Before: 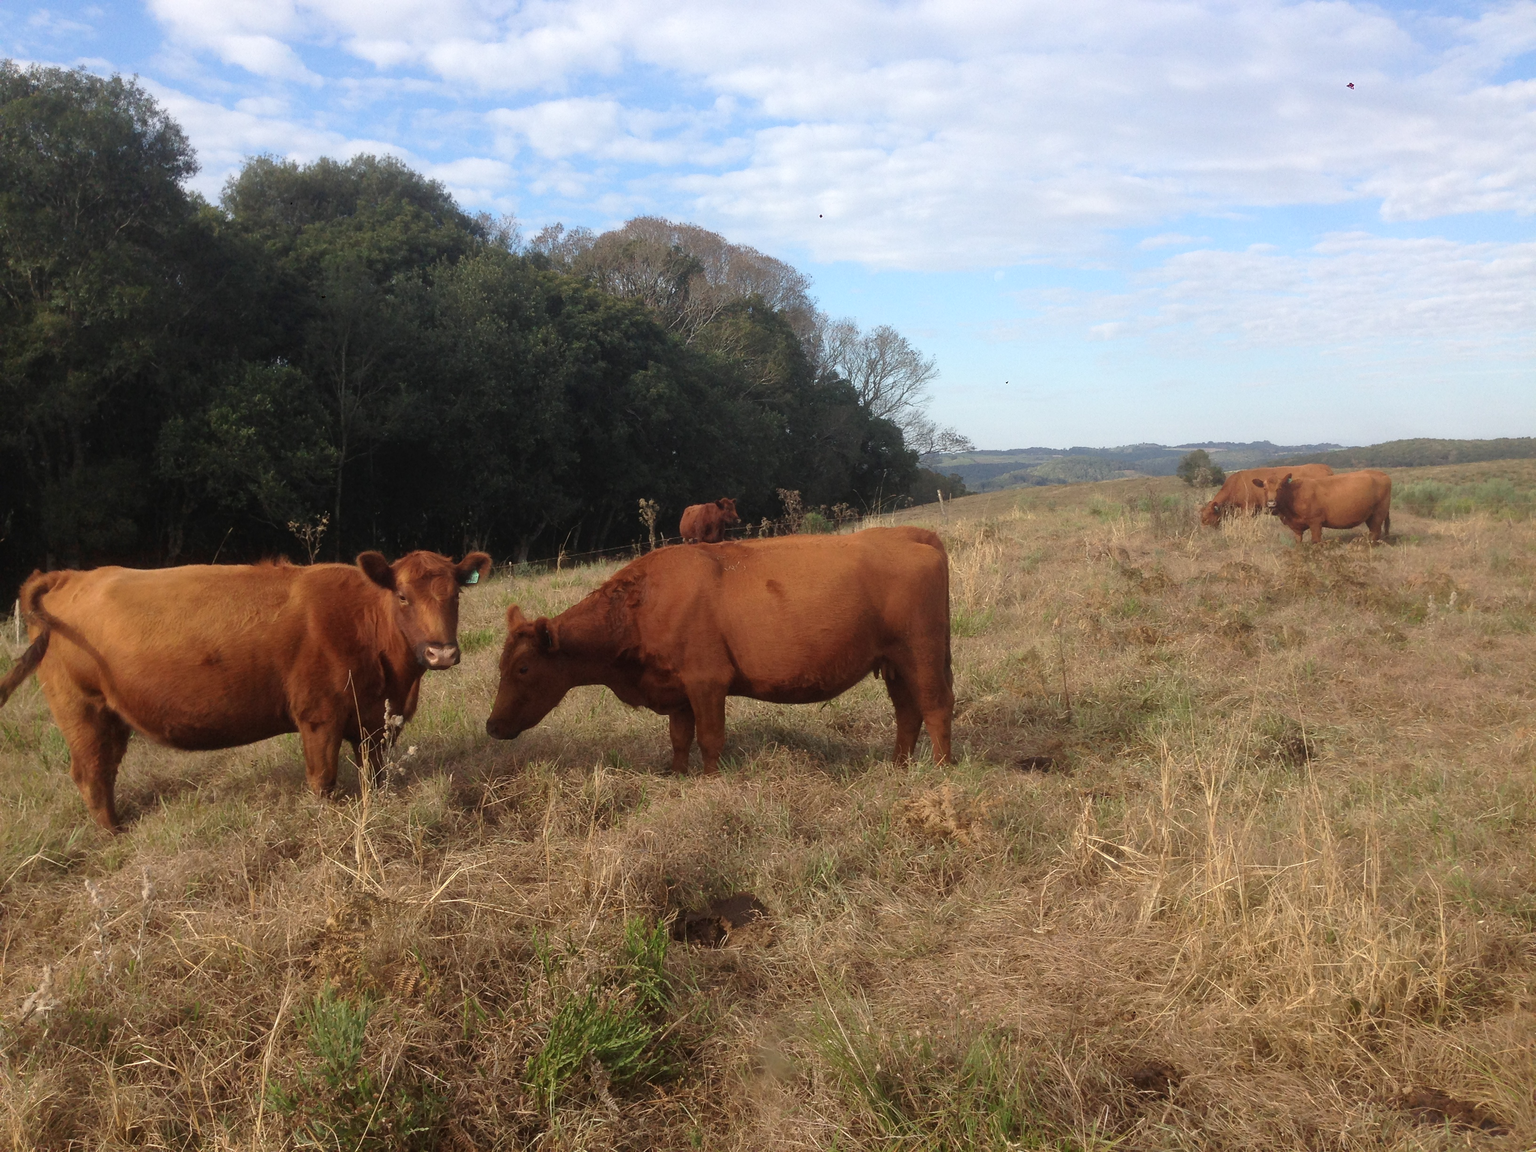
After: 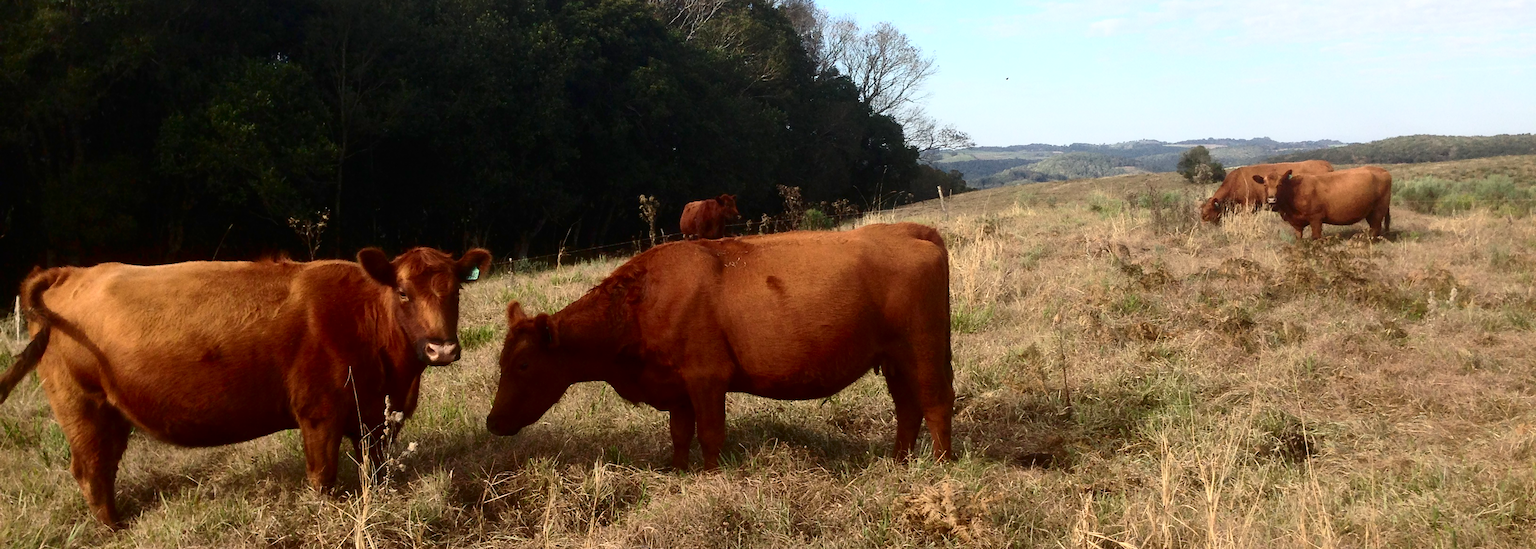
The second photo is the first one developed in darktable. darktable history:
contrast brightness saturation: contrast 0.319, brightness -0.073, saturation 0.169
crop and rotate: top 26.39%, bottom 25.857%
exposure: exposure 0.164 EV, compensate exposure bias true, compensate highlight preservation false
